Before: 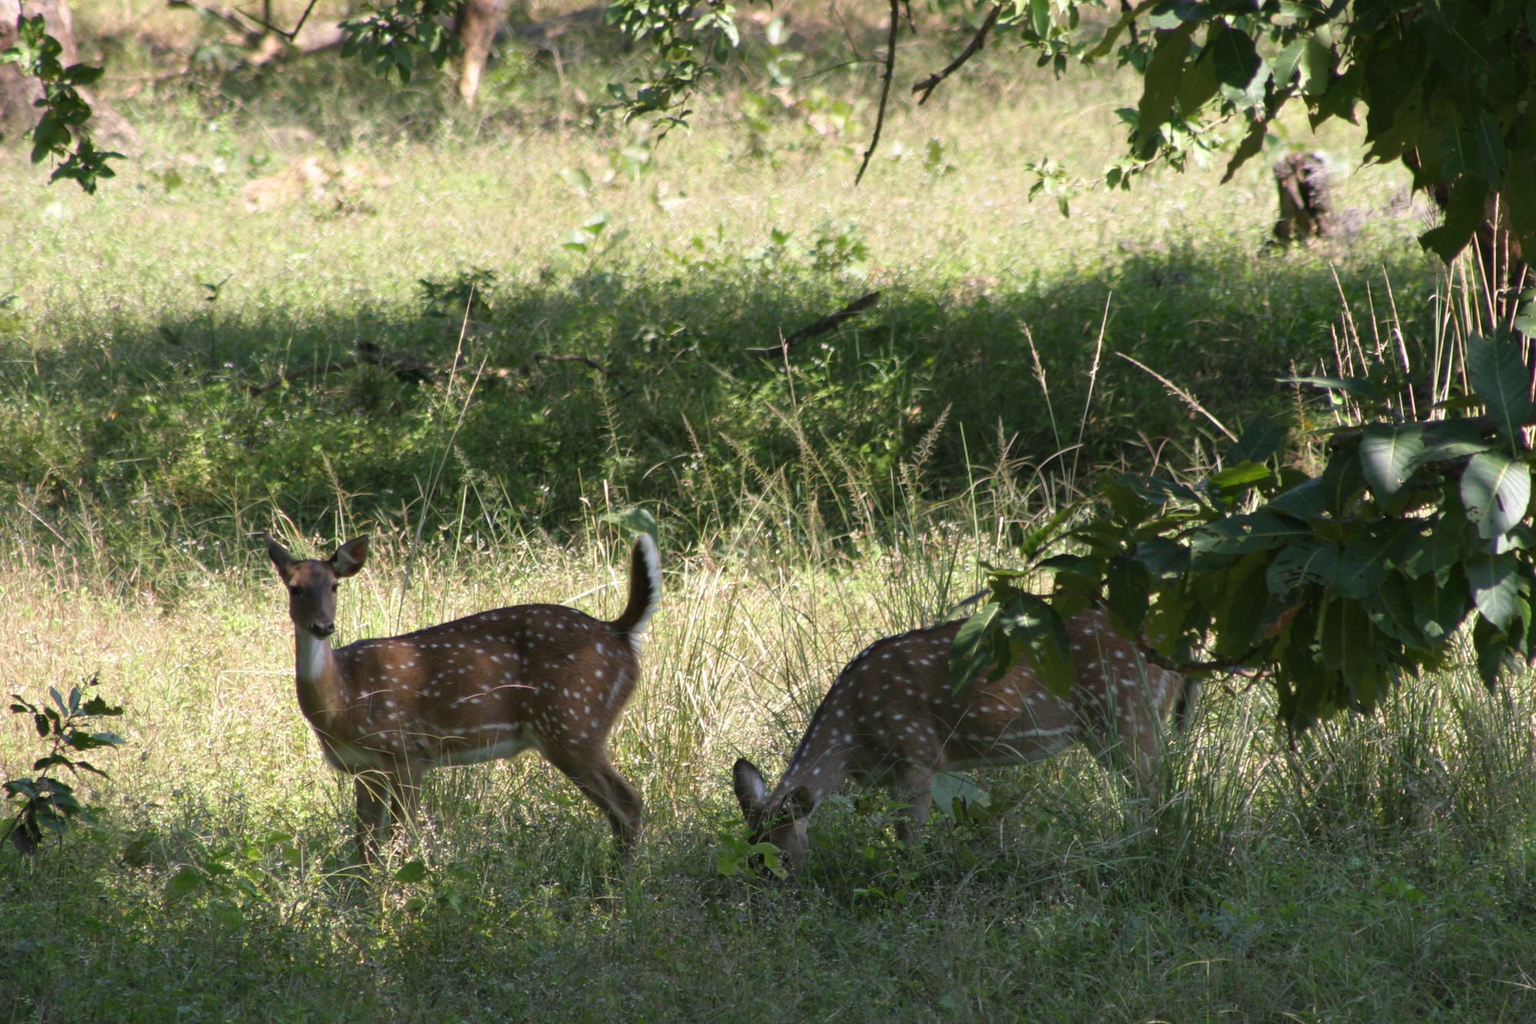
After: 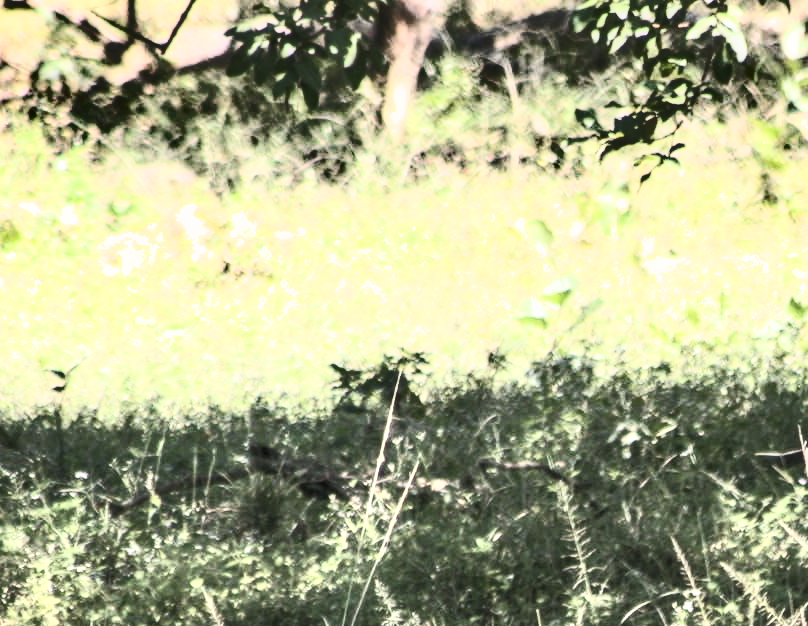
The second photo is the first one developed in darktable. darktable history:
contrast brightness saturation: contrast 0.555, brightness 0.574, saturation -0.347
base curve: curves: ch0 [(0, 0) (0.005, 0.002) (0.193, 0.295) (0.399, 0.664) (0.75, 0.928) (1, 1)]
crop and rotate: left 10.81%, top 0.064%, right 48.782%, bottom 52.955%
exposure: exposure -0.052 EV, compensate exposure bias true, compensate highlight preservation false
local contrast: on, module defaults
shadows and highlights: white point adjustment 0.162, highlights -70.53, soften with gaussian
